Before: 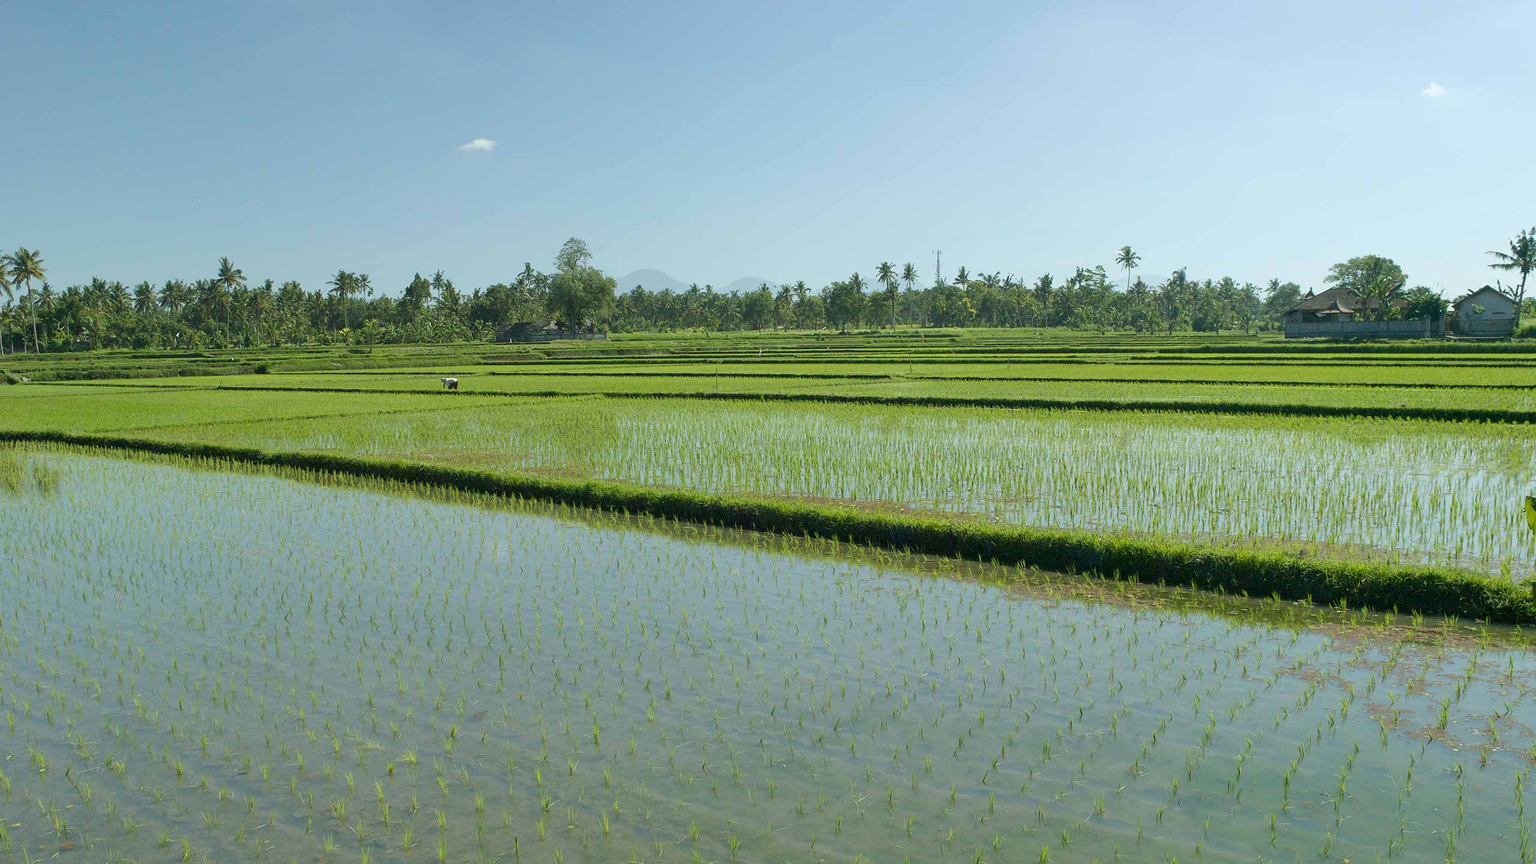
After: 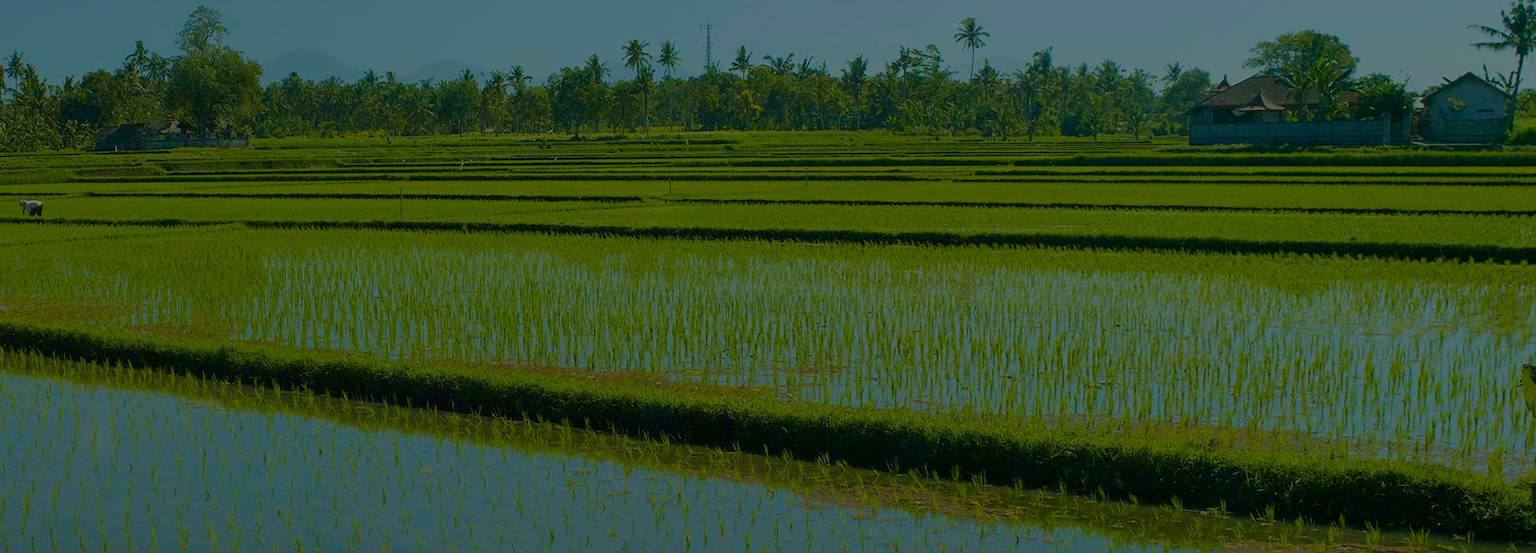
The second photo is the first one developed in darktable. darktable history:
velvia: on, module defaults
color balance rgb: linear chroma grading › global chroma 14.594%, perceptual saturation grading › global saturation 19.283%, perceptual brilliance grading › global brilliance -48.126%, global vibrance 50.06%
crop and rotate: left 27.841%, top 27.073%, bottom 26.647%
